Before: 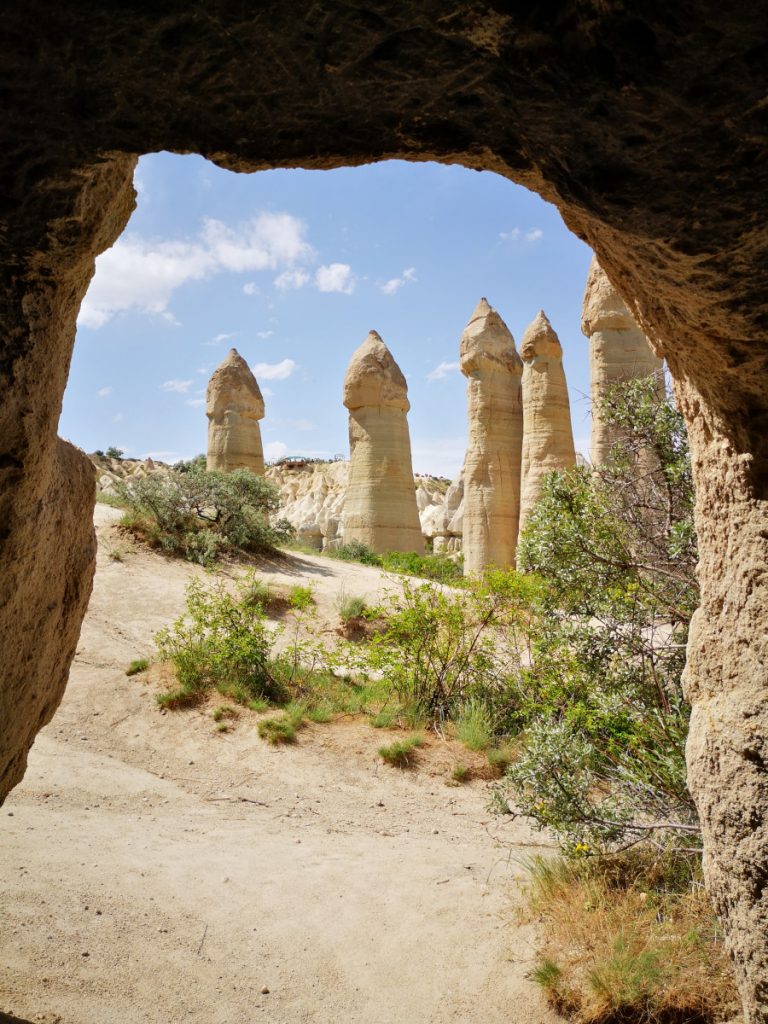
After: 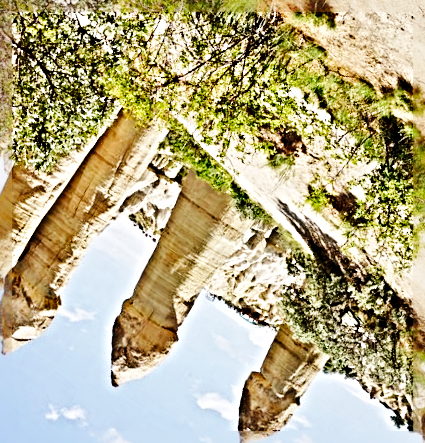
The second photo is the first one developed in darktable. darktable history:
base curve: curves: ch0 [(0, 0) (0.036, 0.025) (0.121, 0.166) (0.206, 0.329) (0.605, 0.79) (1, 1)], preserve colors none
crop and rotate: angle 147.54°, left 9.175%, top 15.576%, right 4.462%, bottom 16.917%
sharpen: radius 6.253, amount 1.81, threshold 0.026
